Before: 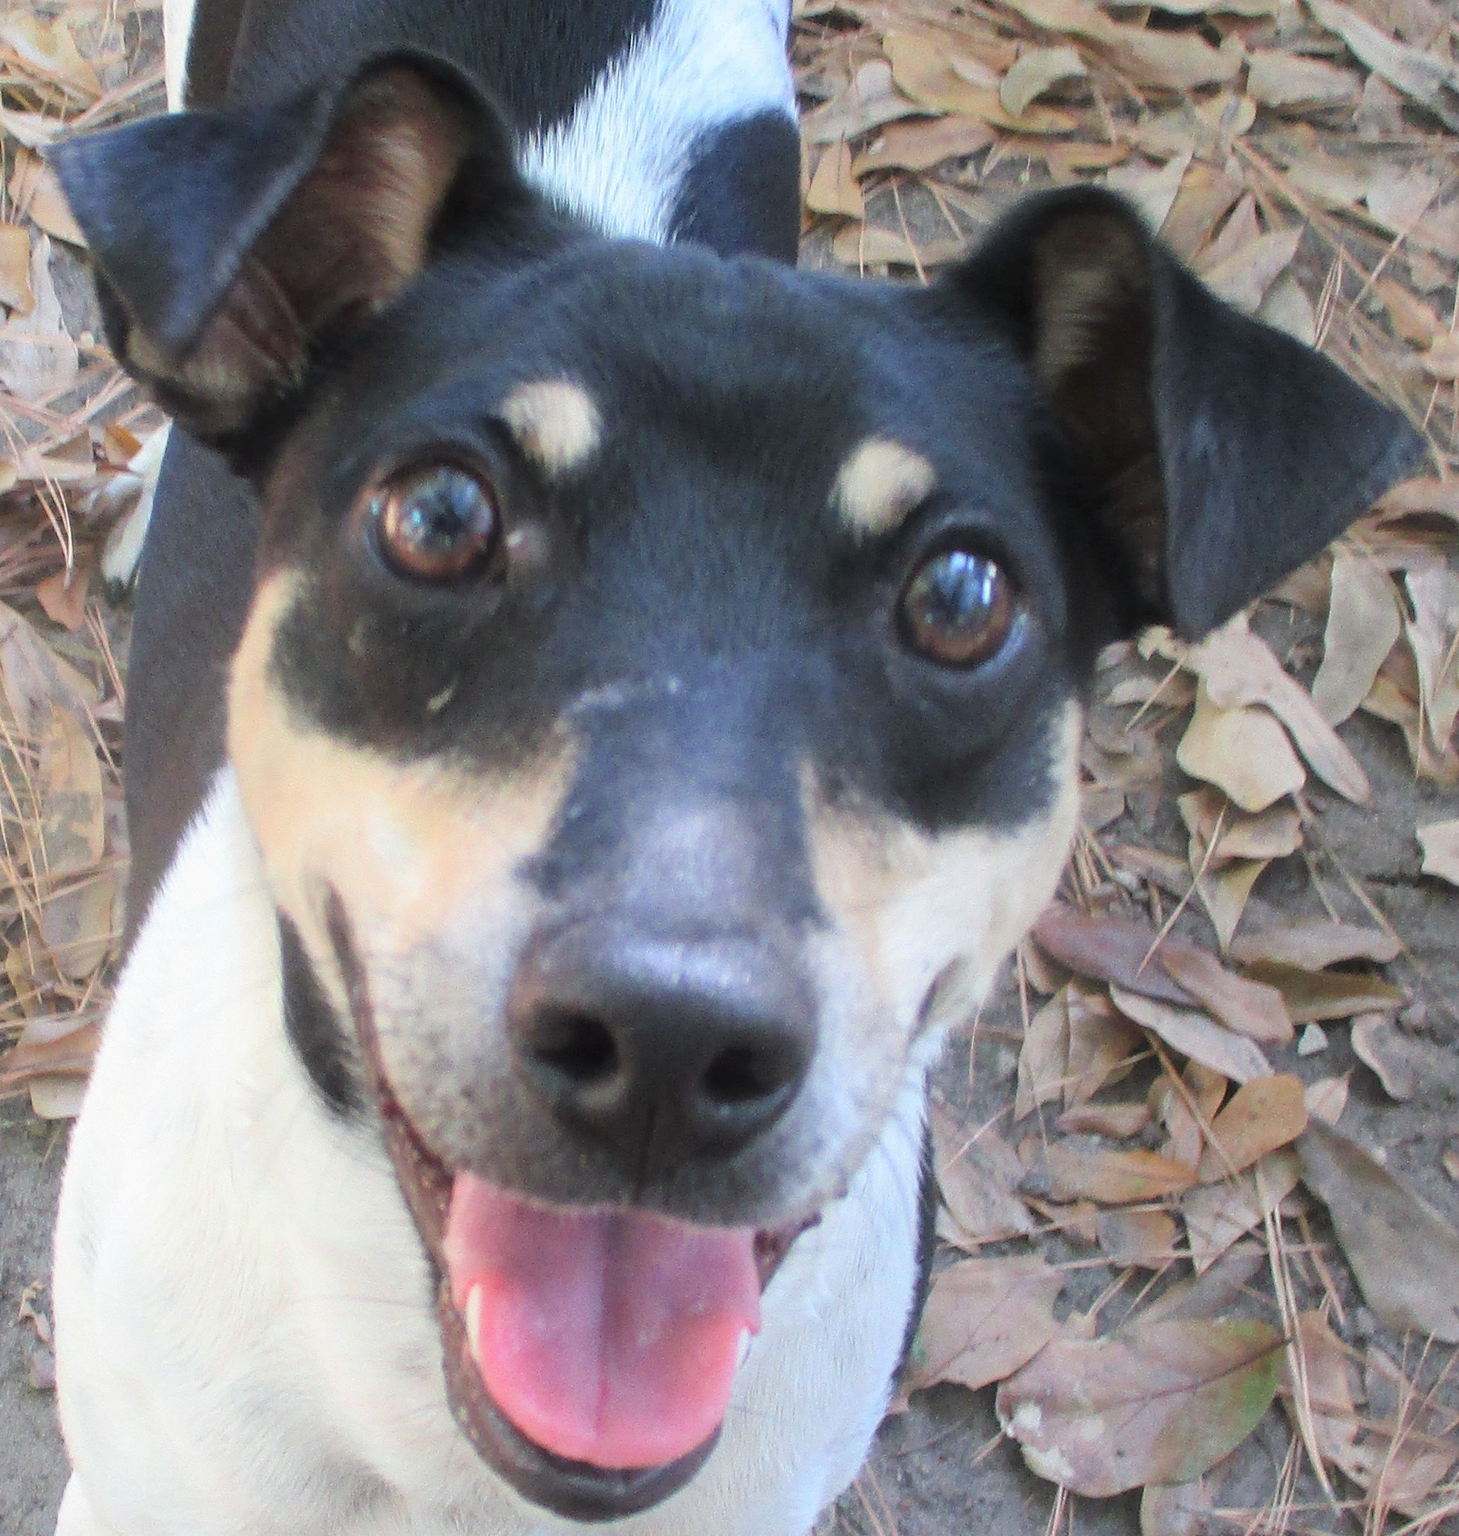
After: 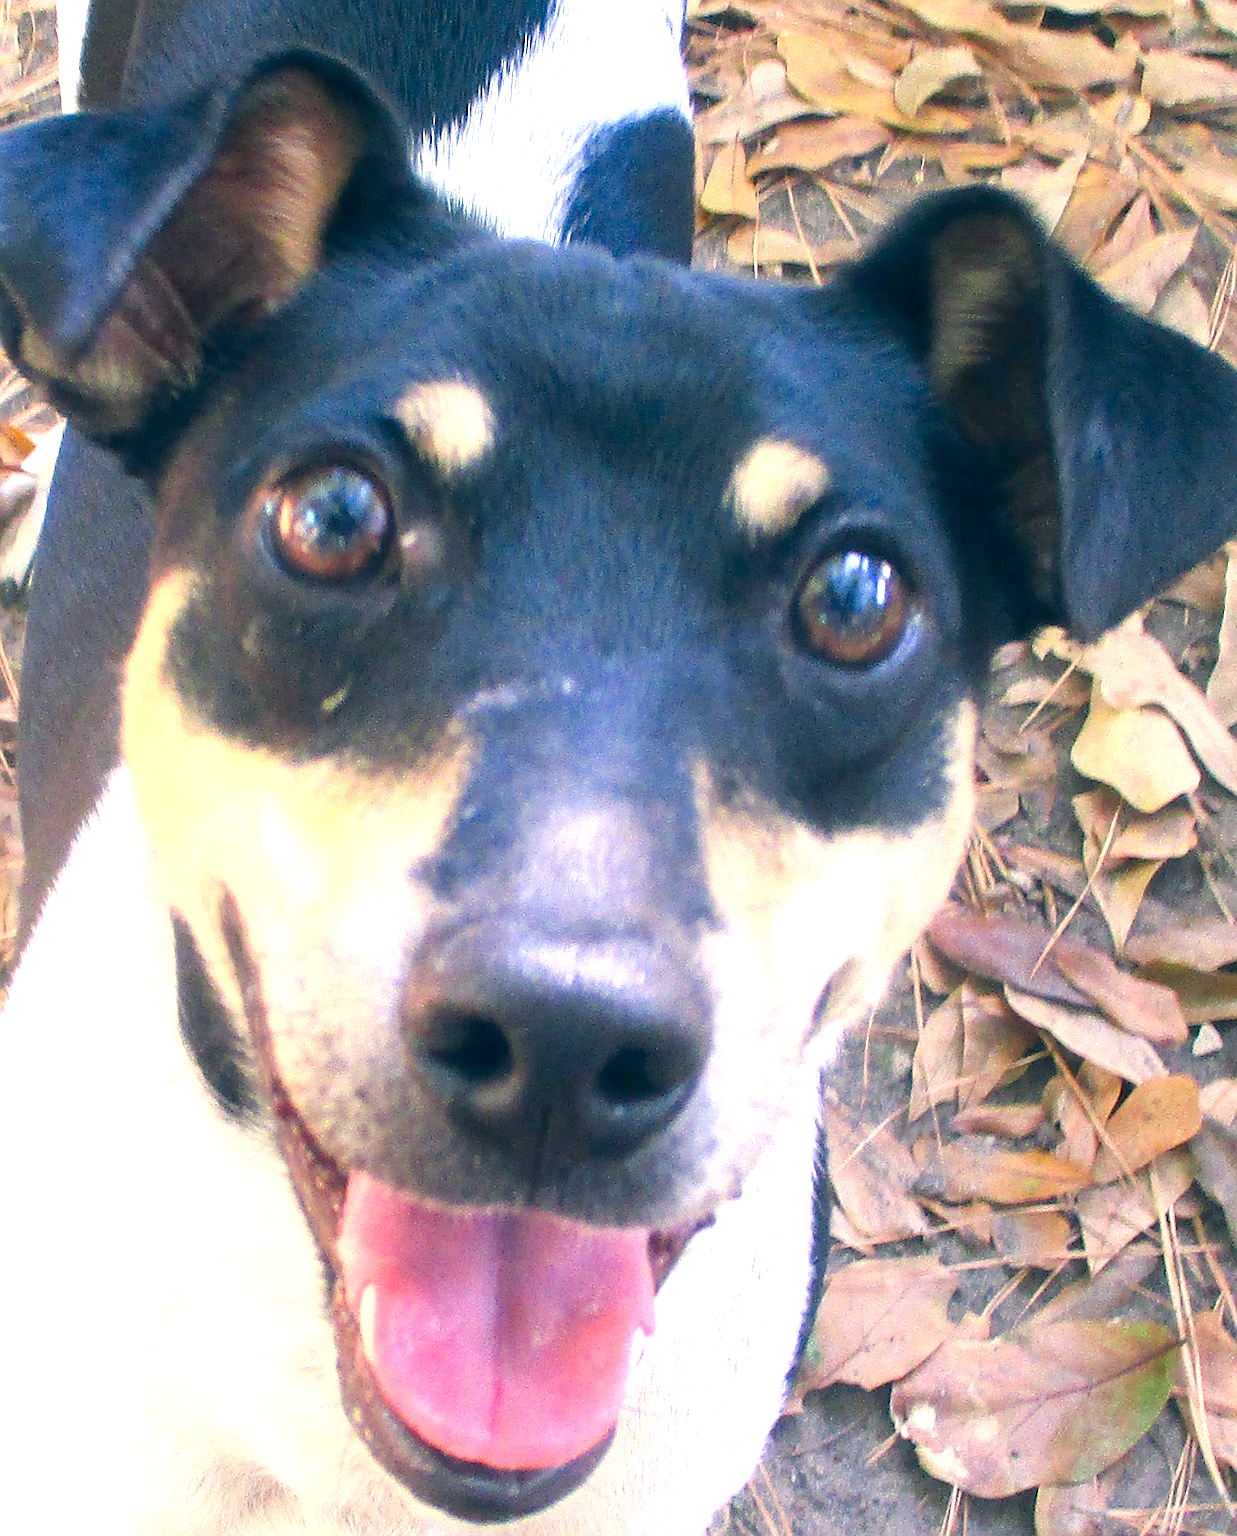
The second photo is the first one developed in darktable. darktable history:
color balance rgb: linear chroma grading › global chroma 14.5%, perceptual saturation grading › global saturation 13.731%, perceptual saturation grading › highlights -25.228%, perceptual saturation grading › shadows 29.948%, global vibrance 26.747%, contrast 6.463%
base curve: curves: ch0 [(0, 0) (0.303, 0.277) (1, 1)], preserve colors none
sharpen: on, module defaults
exposure: black level correction 0, exposure 0.703 EV, compensate exposure bias true, compensate highlight preservation false
color correction: highlights a* 10.33, highlights b* 14.49, shadows a* -10.39, shadows b* -15
crop: left 7.328%, right 7.854%
